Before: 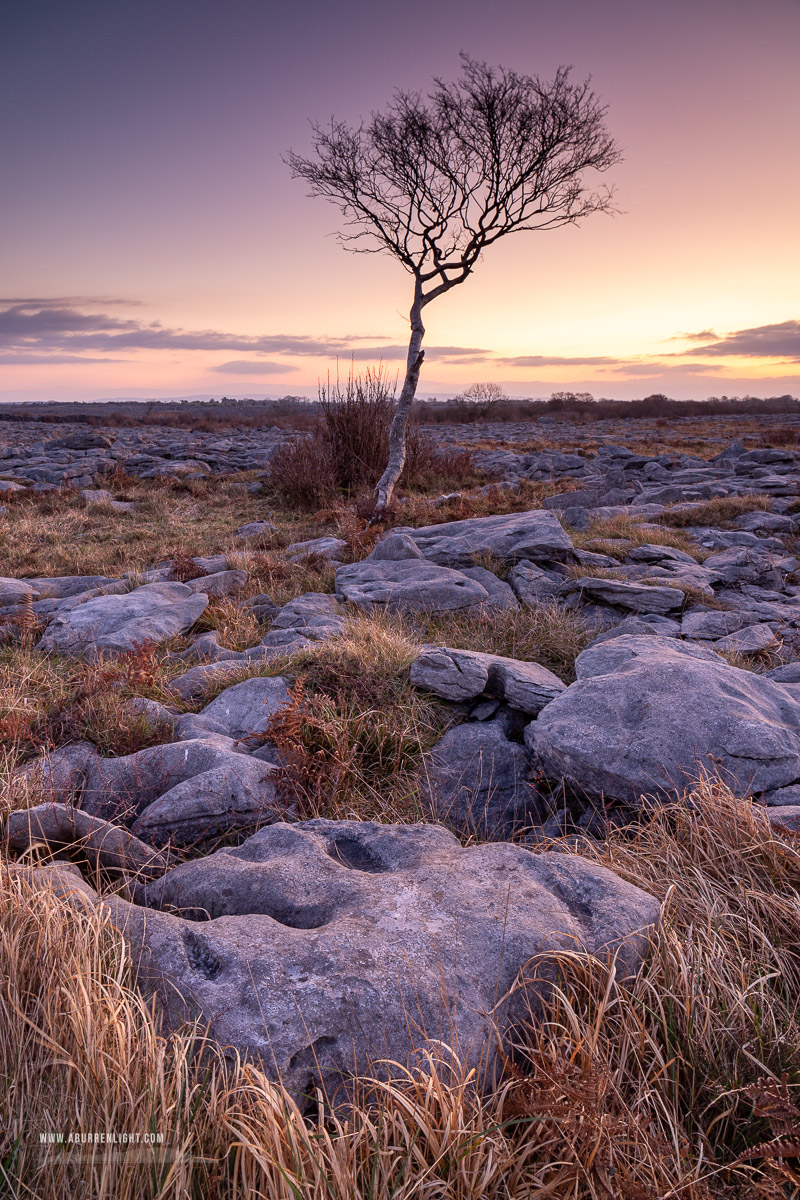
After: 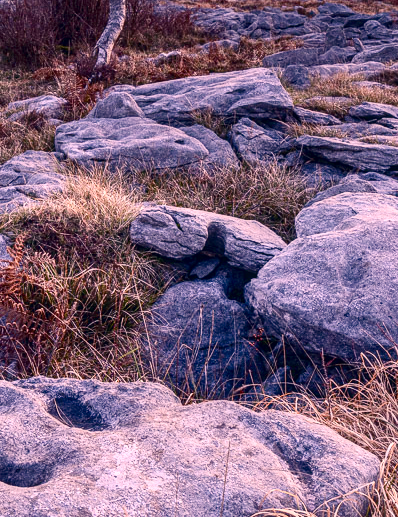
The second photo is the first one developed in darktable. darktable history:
color correction: highlights a* 14.13, highlights b* 5.96, shadows a* -5.6, shadows b* -15.65, saturation 0.84
exposure: compensate exposure bias true, compensate highlight preservation false
crop: left 35.076%, top 36.864%, right 15.065%, bottom 20.043%
color balance rgb: perceptual saturation grading › global saturation 25.114%, perceptual saturation grading › highlights -50.474%, perceptual saturation grading › shadows 30.689%, contrast -20.202%
contrast brightness saturation: contrast 0.282
contrast equalizer: y [[0.5, 0.496, 0.435, 0.435, 0.496, 0.5], [0.5 ×6], [0.5 ×6], [0 ×6], [0 ×6]], mix 0.364
tone equalizer: -8 EV -0.377 EV, -7 EV -0.387 EV, -6 EV -0.316 EV, -5 EV -0.215 EV, -3 EV 0.242 EV, -2 EV 0.352 EV, -1 EV 0.4 EV, +0 EV 0.39 EV, smoothing diameter 2.09%, edges refinement/feathering 23.61, mask exposure compensation -1.57 EV, filter diffusion 5
local contrast: on, module defaults
